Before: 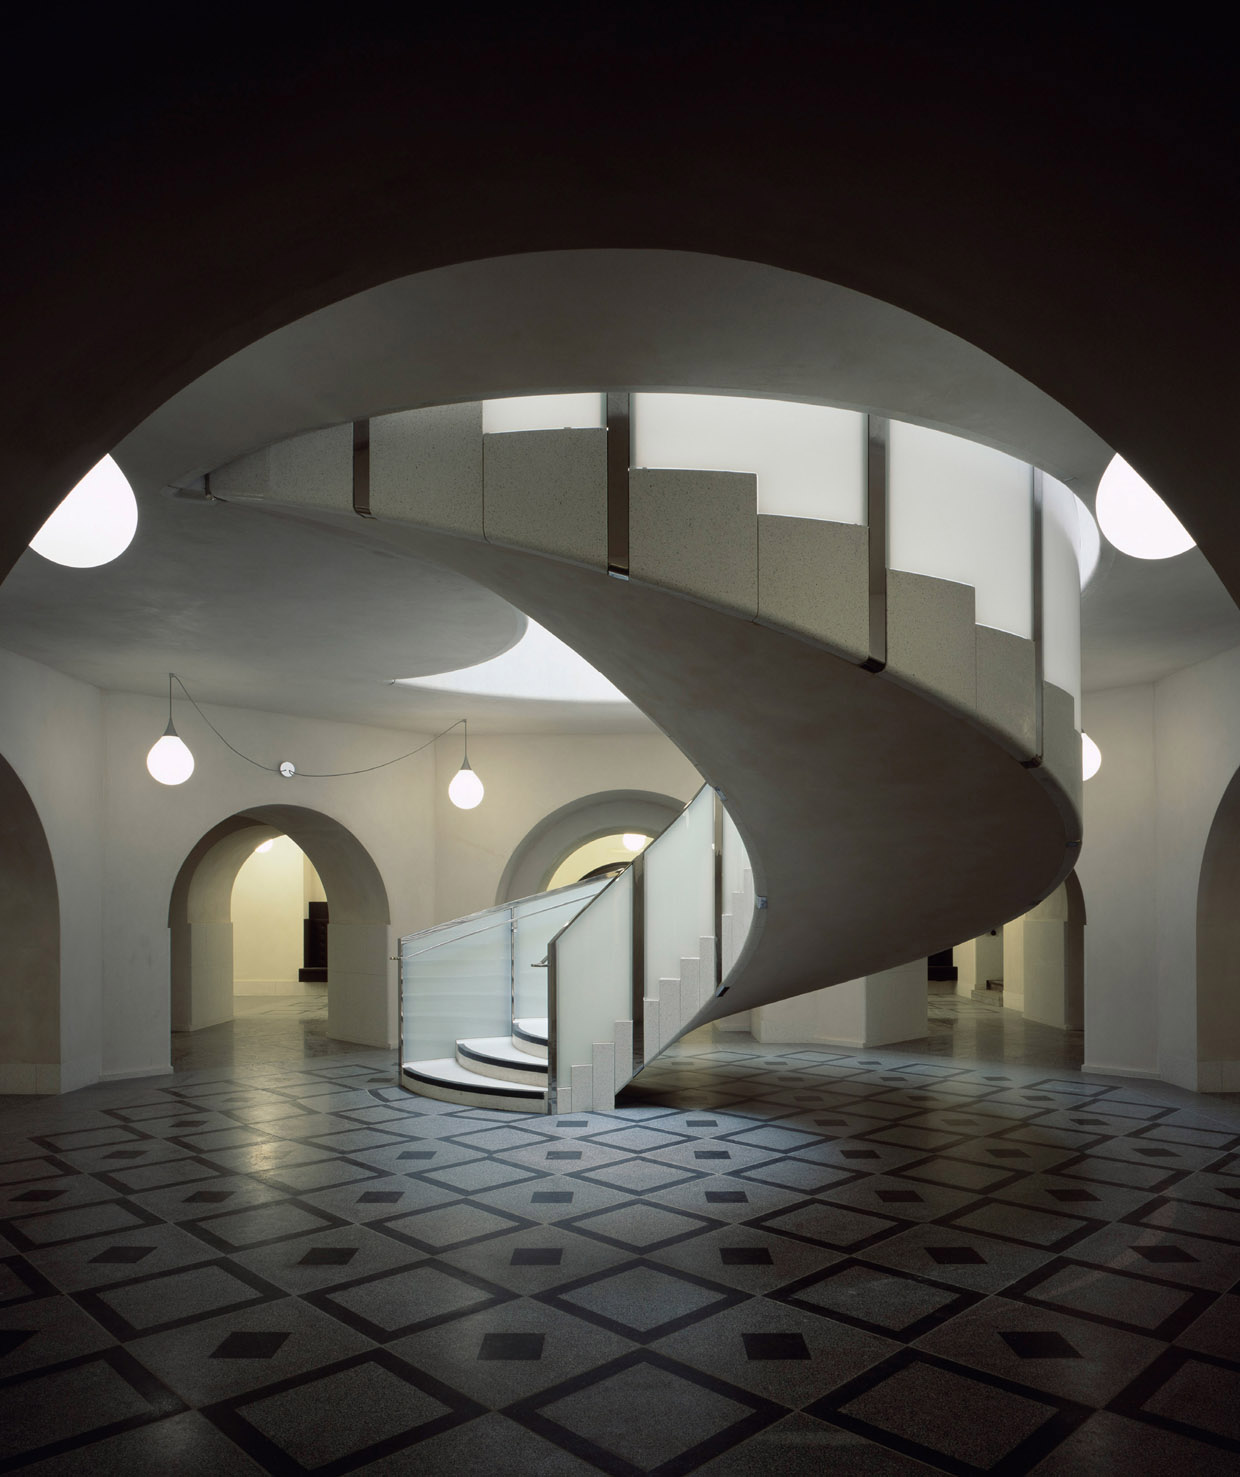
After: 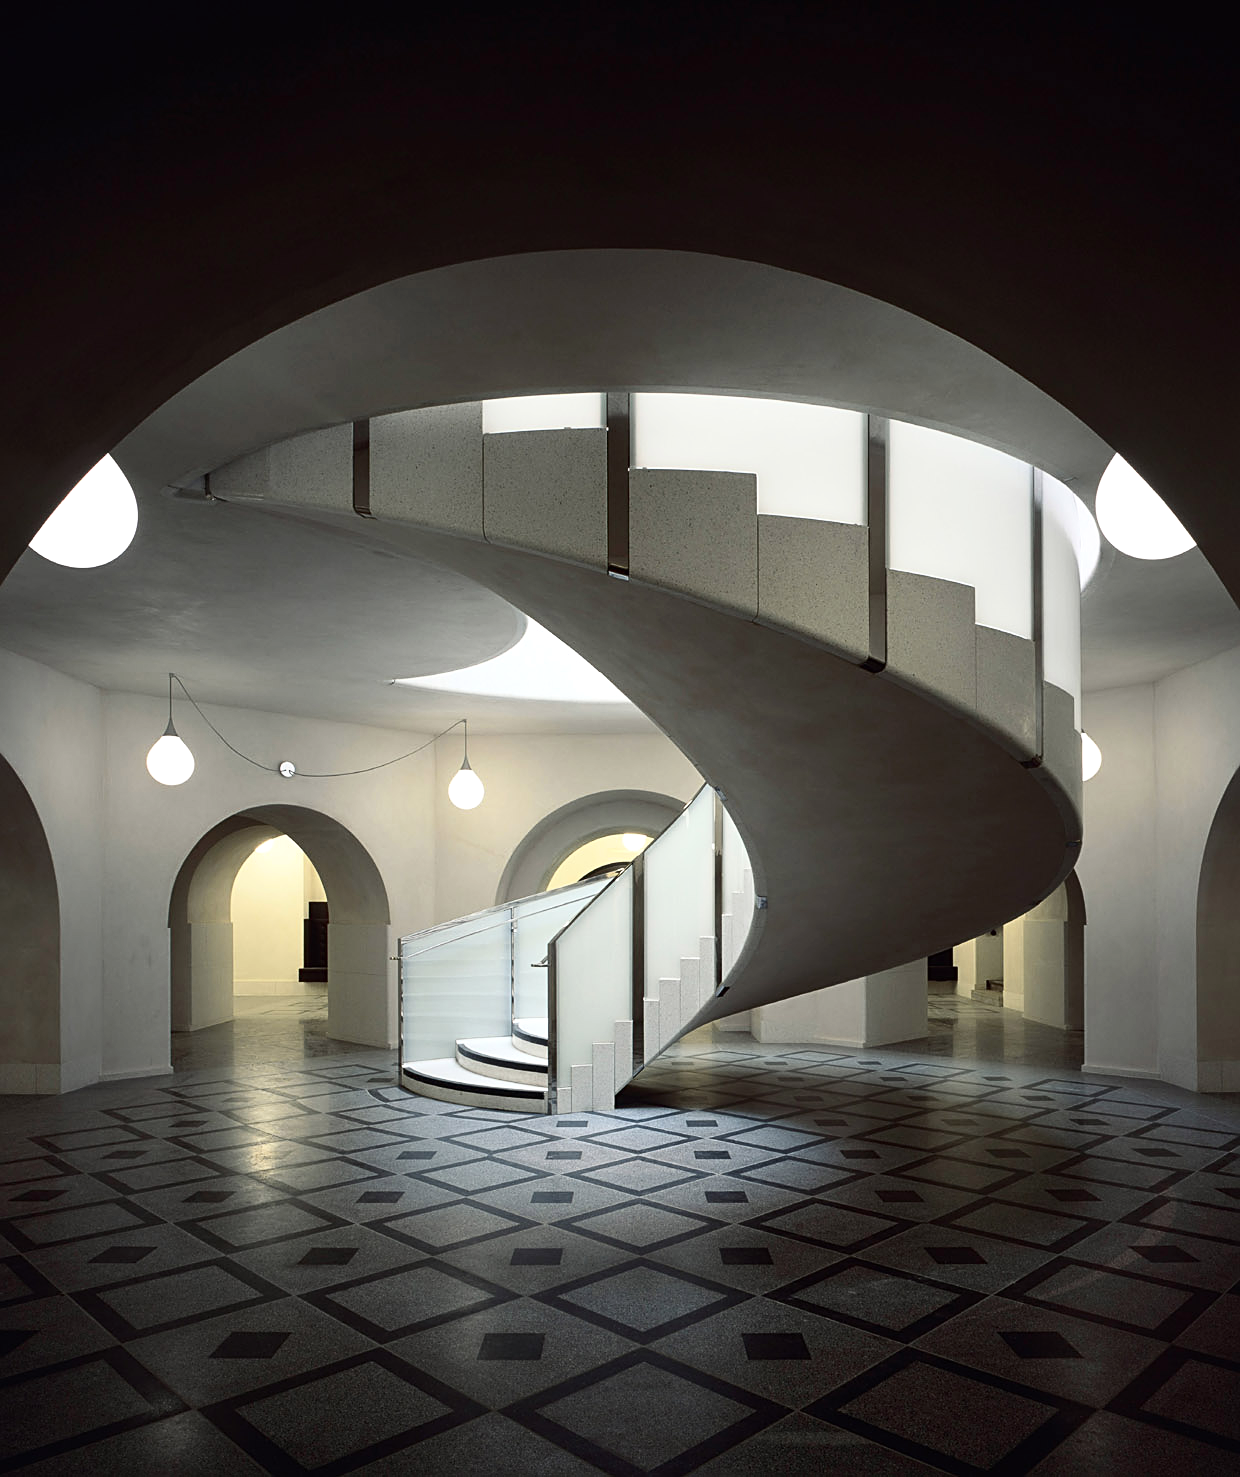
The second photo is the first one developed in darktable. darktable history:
sharpen: on, module defaults
levels: levels [0, 0.48, 0.961]
tone curve: curves: ch0 [(0, 0.003) (0.117, 0.101) (0.257, 0.246) (0.408, 0.432) (0.632, 0.716) (0.795, 0.884) (1, 1)]; ch1 [(0, 0) (0.227, 0.197) (0.405, 0.421) (0.501, 0.501) (0.522, 0.526) (0.546, 0.564) (0.589, 0.602) (0.696, 0.761) (0.976, 0.992)]; ch2 [(0, 0) (0.208, 0.176) (0.377, 0.38) (0.5, 0.5) (0.537, 0.534) (0.571, 0.577) (0.627, 0.64) (0.698, 0.76) (1, 1)], color space Lab, independent channels, preserve colors none
